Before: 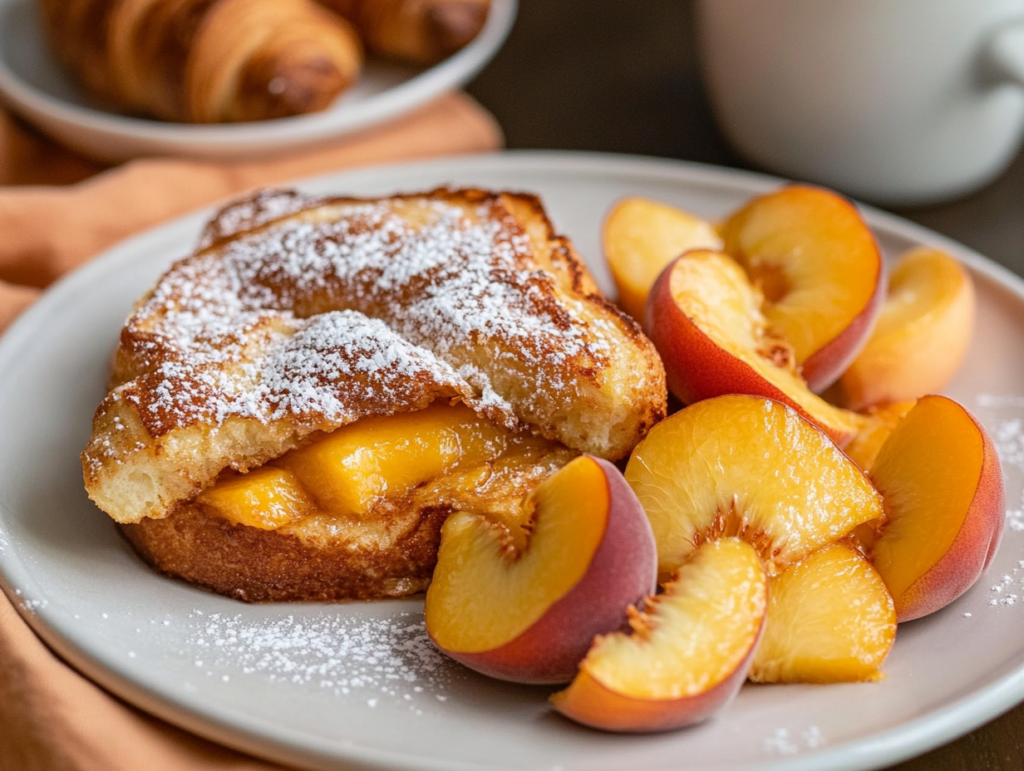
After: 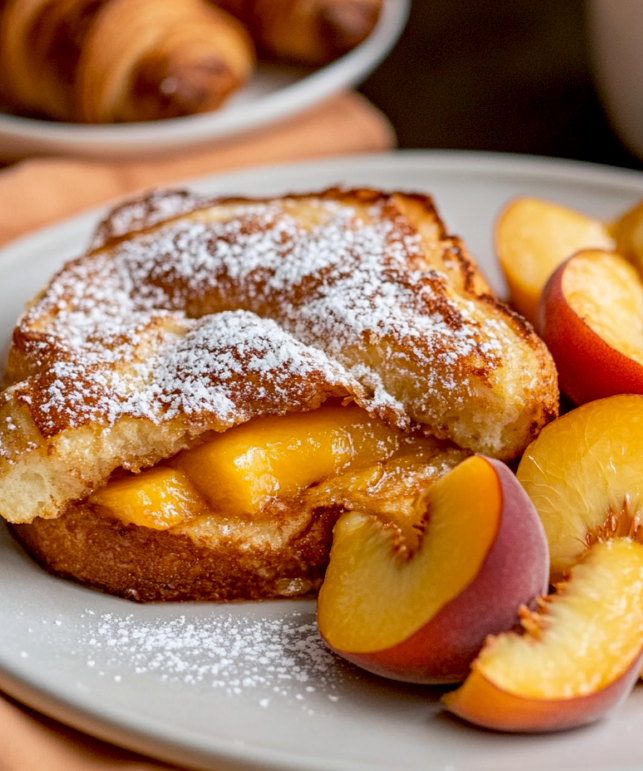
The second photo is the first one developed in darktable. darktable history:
exposure: black level correction 0.01, exposure 0.014 EV, compensate highlight preservation false
crop: left 10.644%, right 26.528%
